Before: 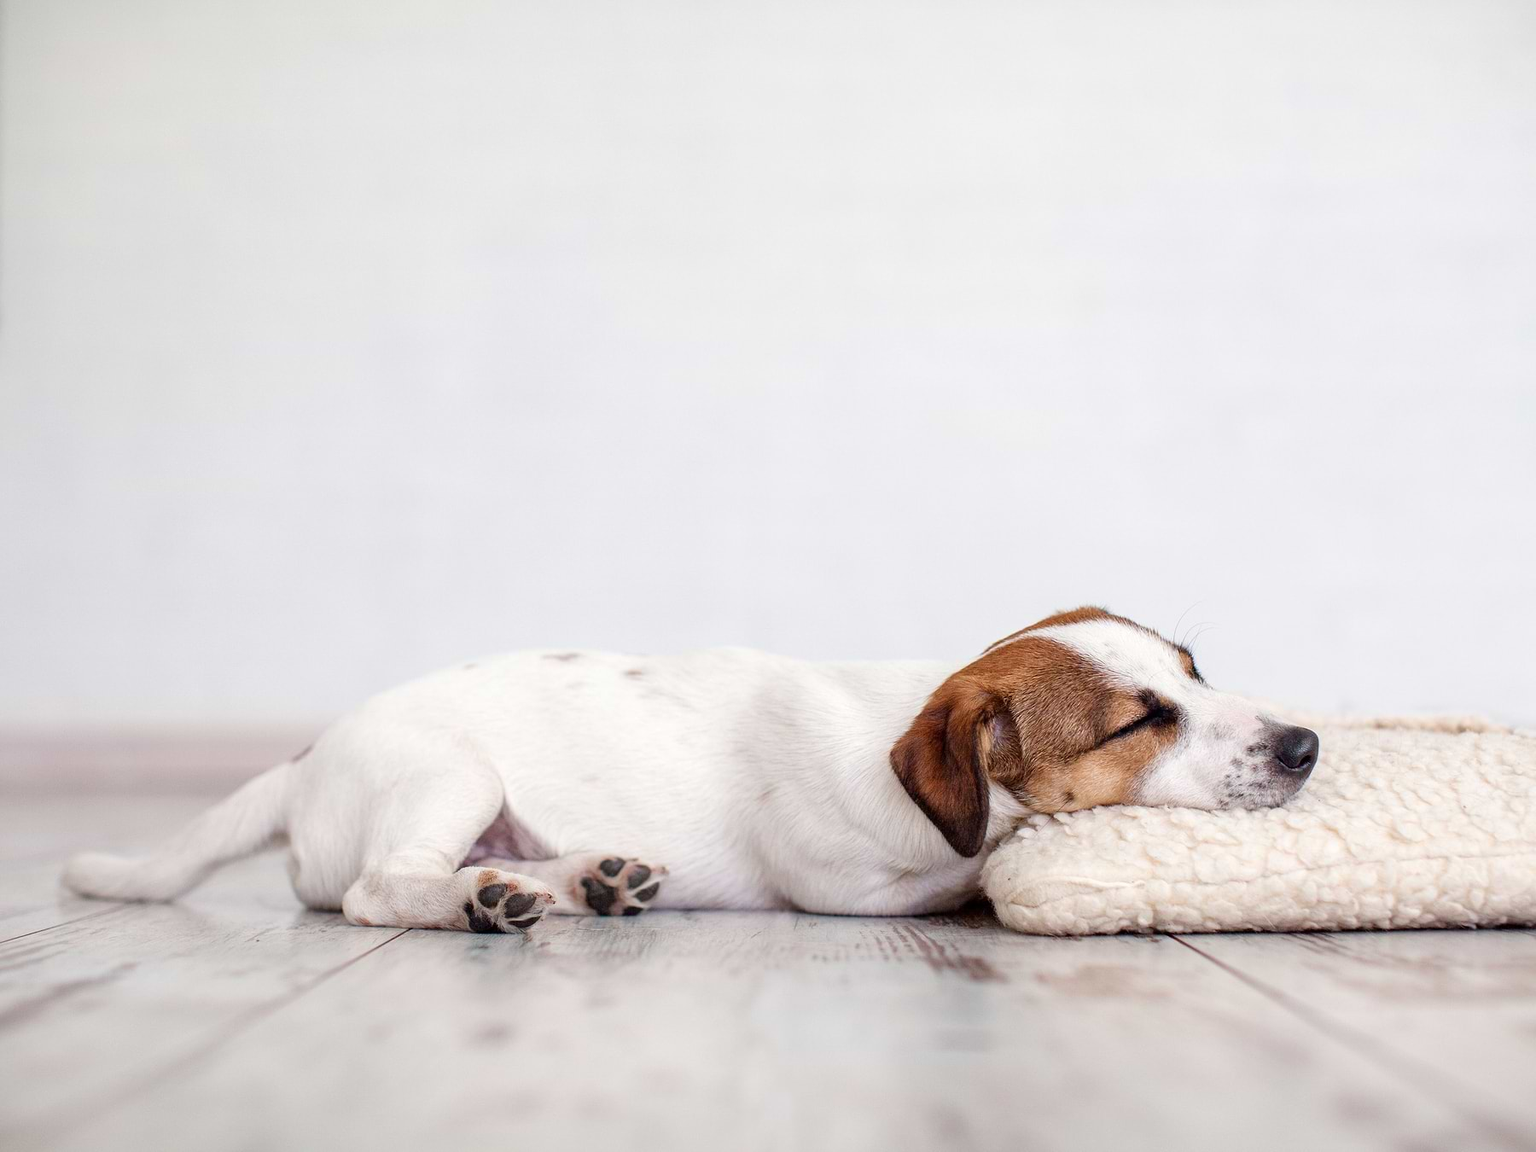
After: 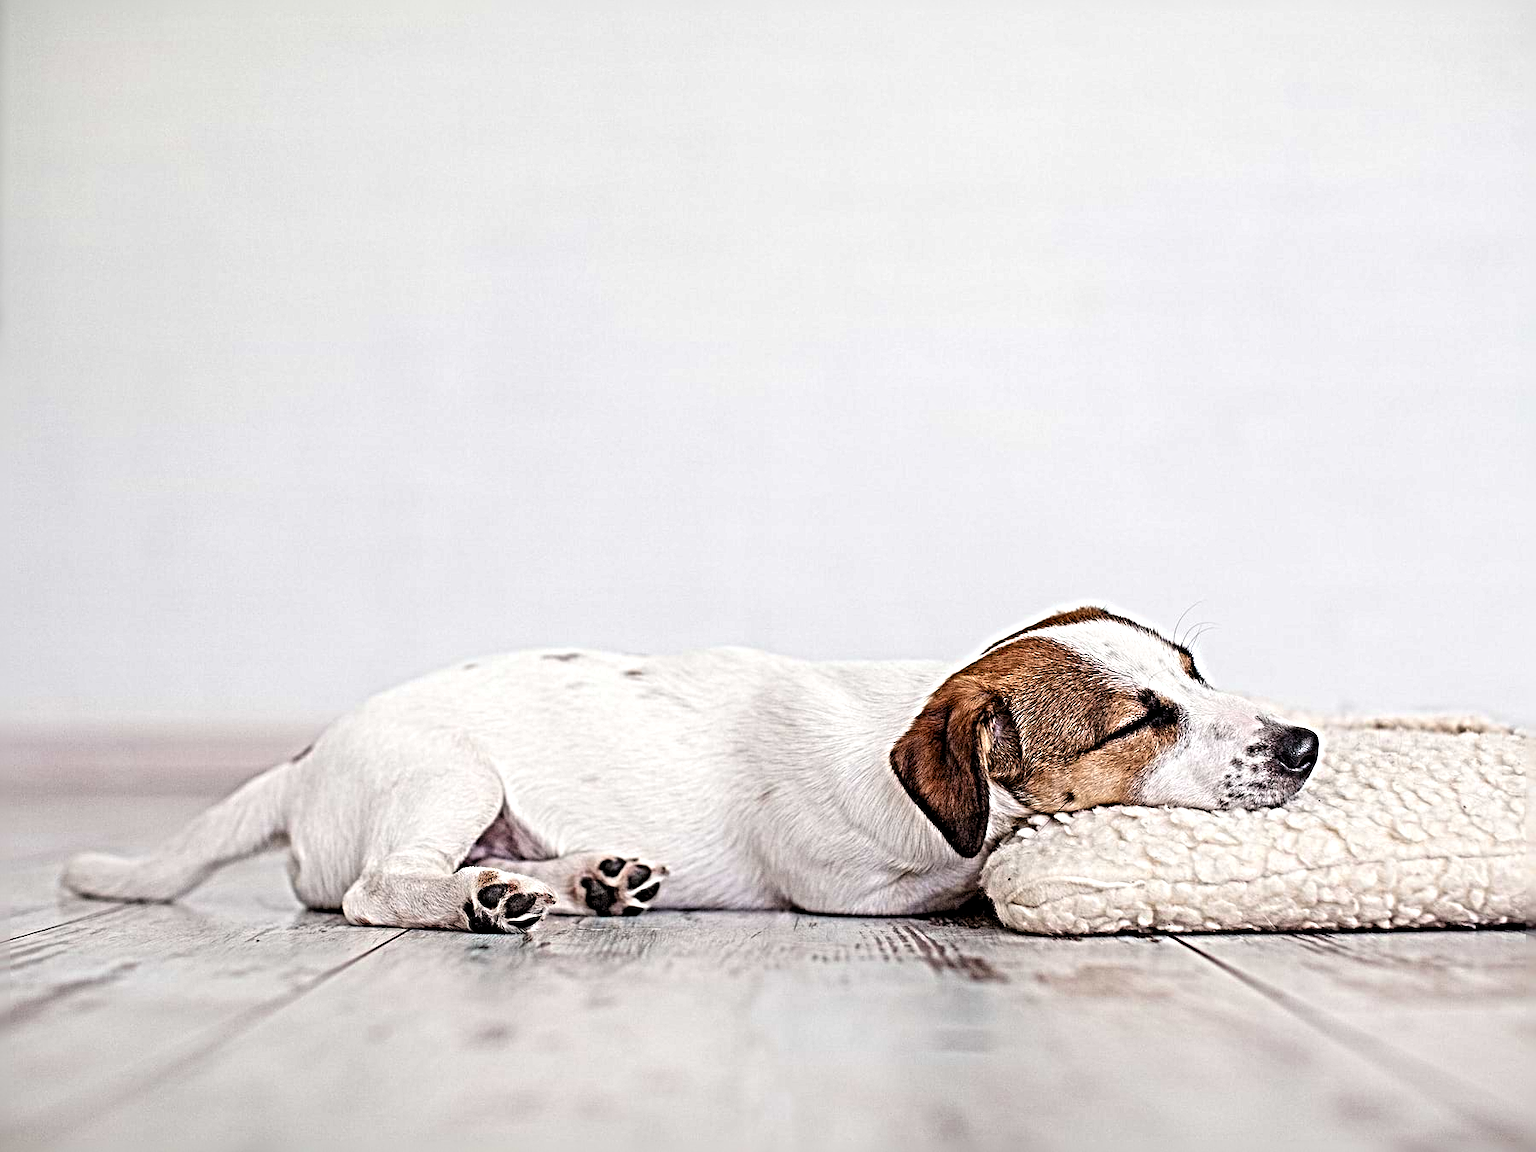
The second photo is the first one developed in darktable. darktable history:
levels: levels [0.026, 0.507, 0.987]
sharpen: radius 6.3, amount 1.8, threshold 0
